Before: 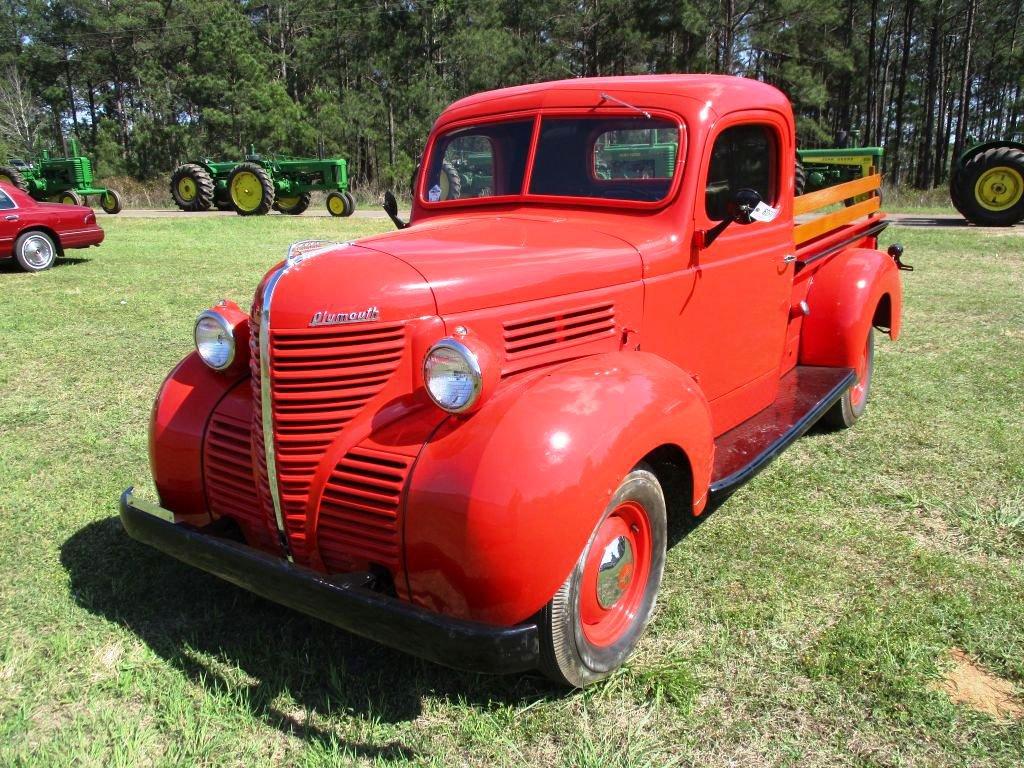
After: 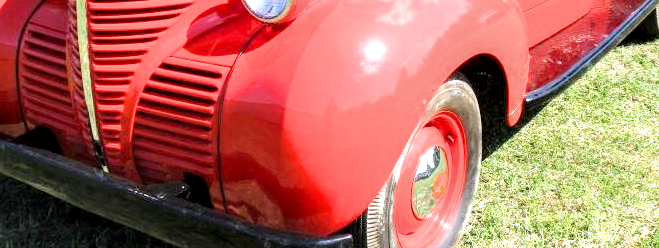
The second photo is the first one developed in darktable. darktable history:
exposure: black level correction 0, exposure 1.458 EV, compensate exposure bias true, compensate highlight preservation false
filmic rgb: black relative exposure -8 EV, white relative exposure 3.8 EV, hardness 4.39, color science v6 (2022)
local contrast: highlights 24%, shadows 73%, midtone range 0.746
crop: left 18.161%, top 50.896%, right 17.468%, bottom 16.789%
